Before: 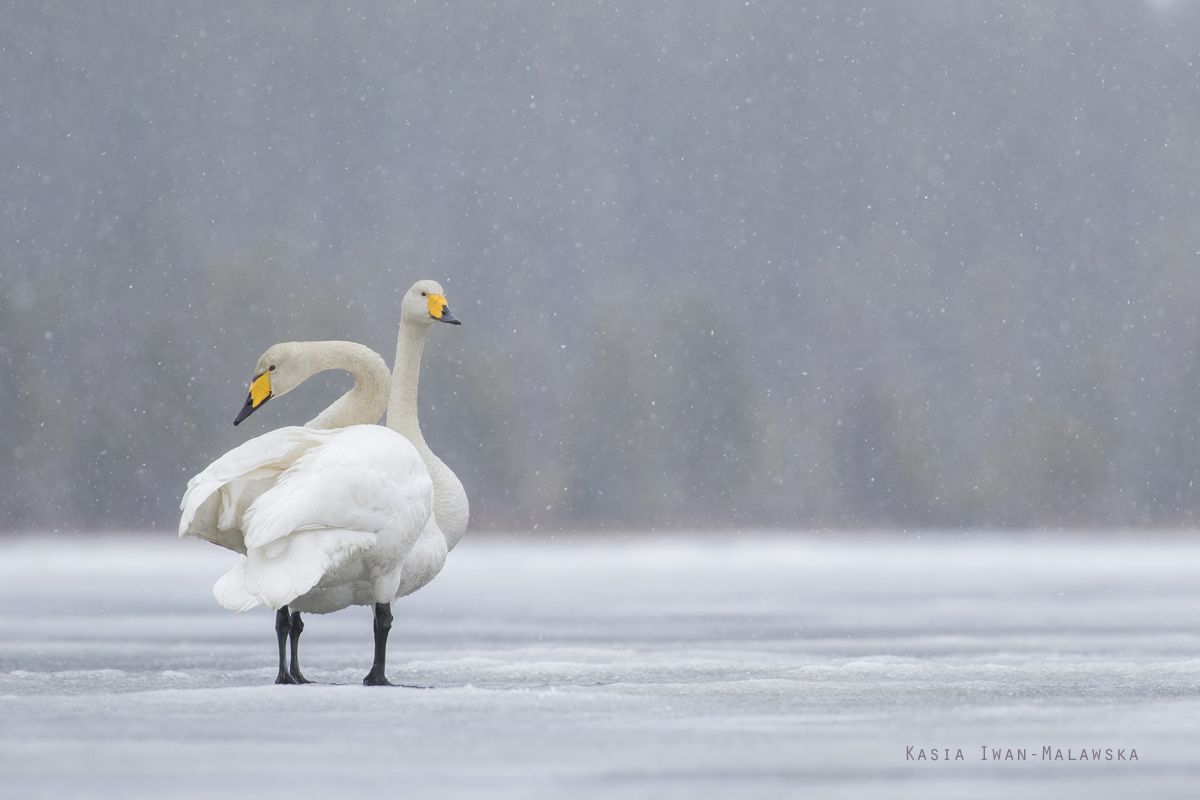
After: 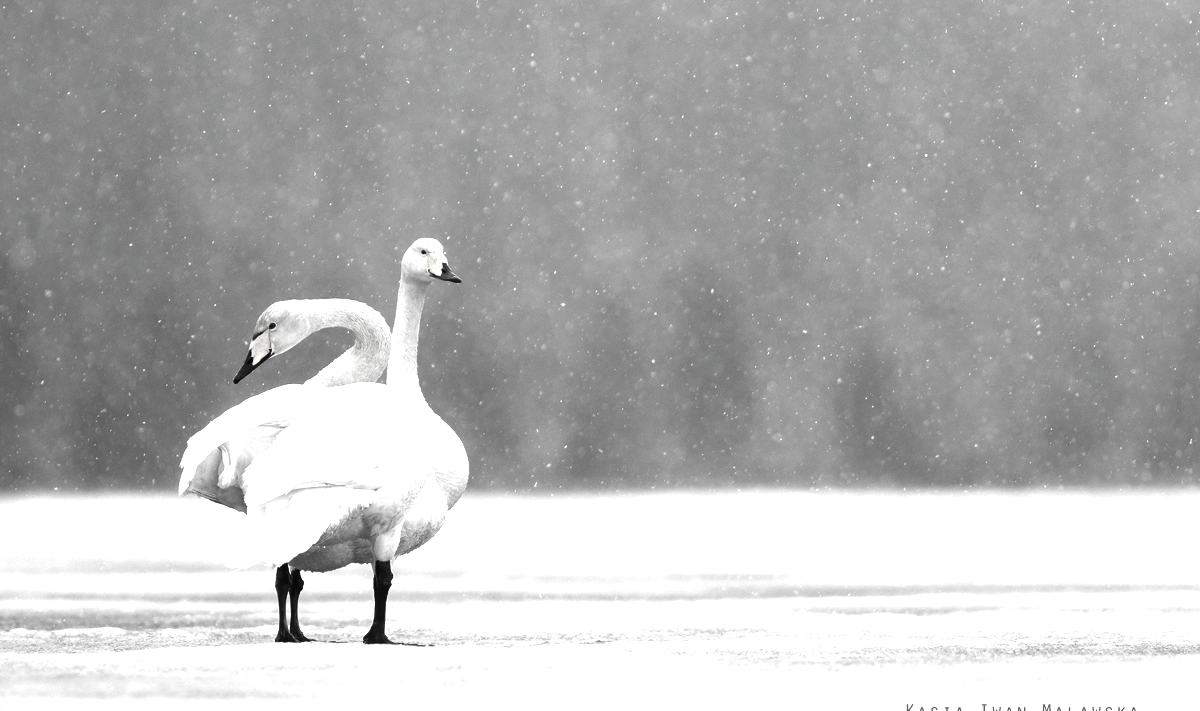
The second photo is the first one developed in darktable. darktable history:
tone equalizer: on, module defaults
crop and rotate: top 5.453%, bottom 5.571%
contrast brightness saturation: contrast -0.036, brightness -0.579, saturation -0.982
levels: levels [0, 0.281, 0.562]
